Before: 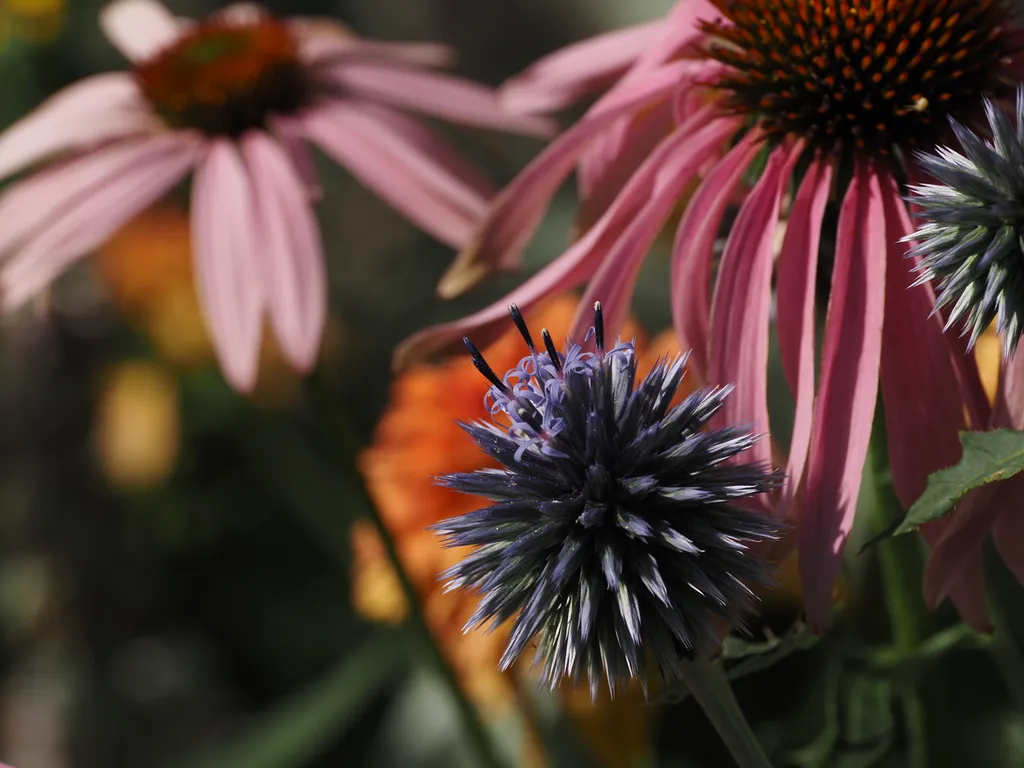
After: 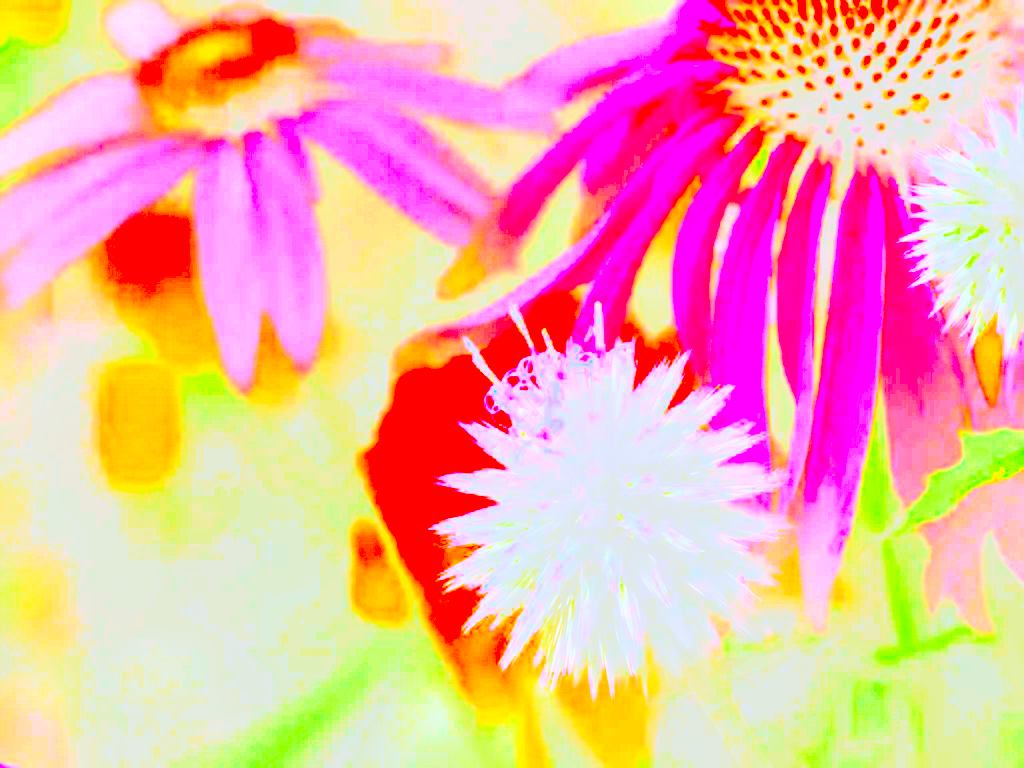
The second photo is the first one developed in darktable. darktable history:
contrast brightness saturation: contrast -0.979, brightness -0.167, saturation 0.732
levels: mode automatic
tone curve: curves: ch0 [(0, 0.03) (0.113, 0.087) (0.207, 0.184) (0.515, 0.612) (0.712, 0.793) (1, 0.946)]; ch1 [(0, 0) (0.172, 0.123) (0.317, 0.279) (0.407, 0.401) (0.476, 0.482) (0.505, 0.499) (0.534, 0.534) (0.632, 0.645) (0.726, 0.745) (1, 1)]; ch2 [(0, 0) (0.411, 0.424) (0.505, 0.505) (0.521, 0.524) (0.541, 0.569) (0.65, 0.699) (1, 1)], color space Lab, independent channels, preserve colors none
exposure: exposure 1.001 EV, compensate highlight preservation false
color calibration: illuminant as shot in camera, x 0.358, y 0.373, temperature 4628.91 K
